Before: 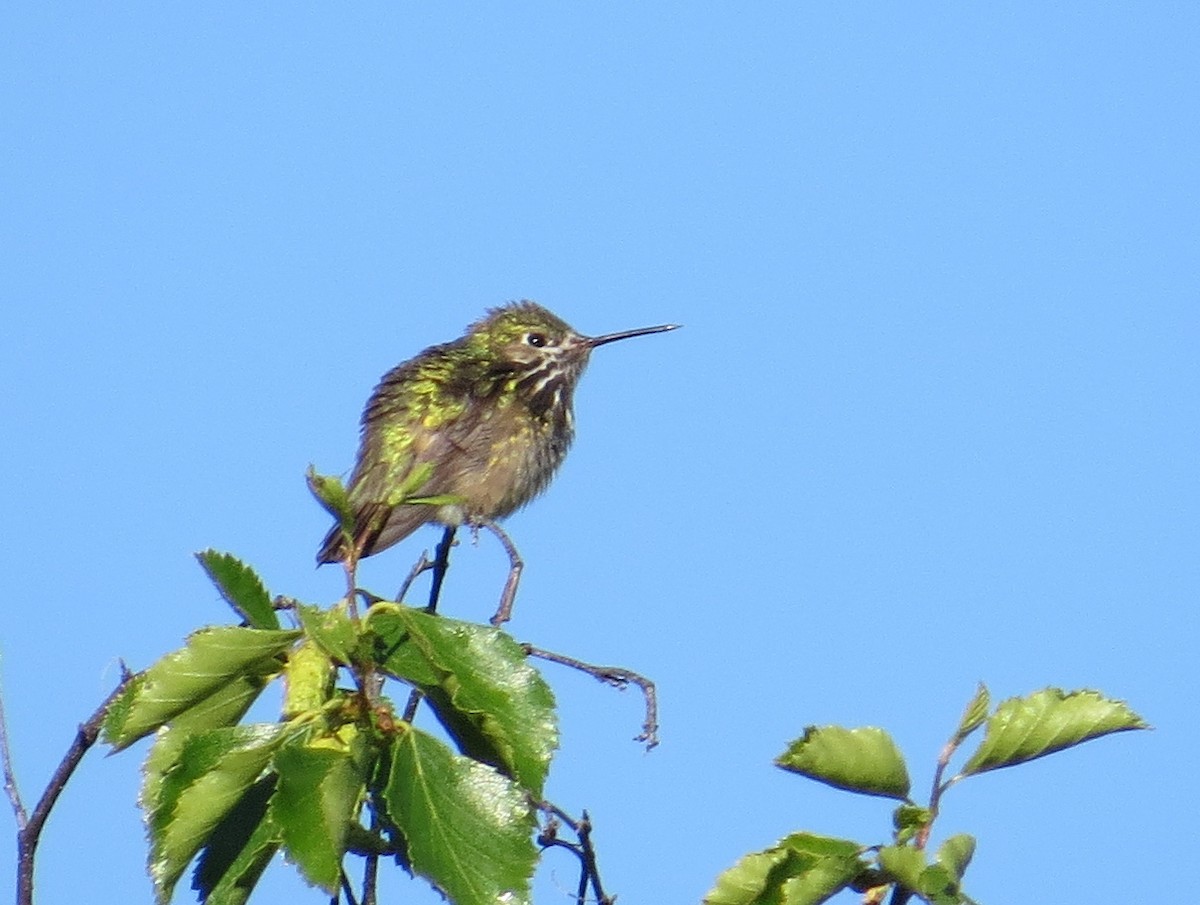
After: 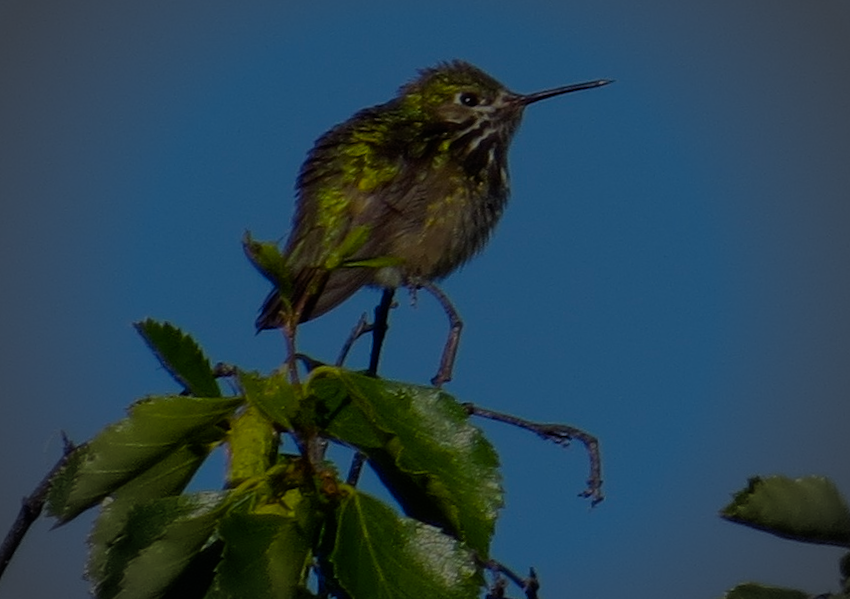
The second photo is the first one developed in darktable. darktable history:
rotate and perspective: rotation -1.77°, lens shift (horizontal) 0.004, automatic cropping off
exposure: exposure -2.446 EV, compensate highlight preservation false
crop: left 6.488%, top 27.668%, right 24.183%, bottom 8.656%
white balance: red 1, blue 1
vignetting: fall-off start 67.15%, brightness -0.442, saturation -0.691, width/height ratio 1.011, unbound false
color balance rgb: linear chroma grading › global chroma 9%, perceptual saturation grading › global saturation 36%, perceptual brilliance grading › global brilliance 15%, perceptual brilliance grading › shadows -35%, global vibrance 15%
filmic rgb: black relative exposure -11.35 EV, white relative exposure 3.22 EV, hardness 6.76, color science v6 (2022)
